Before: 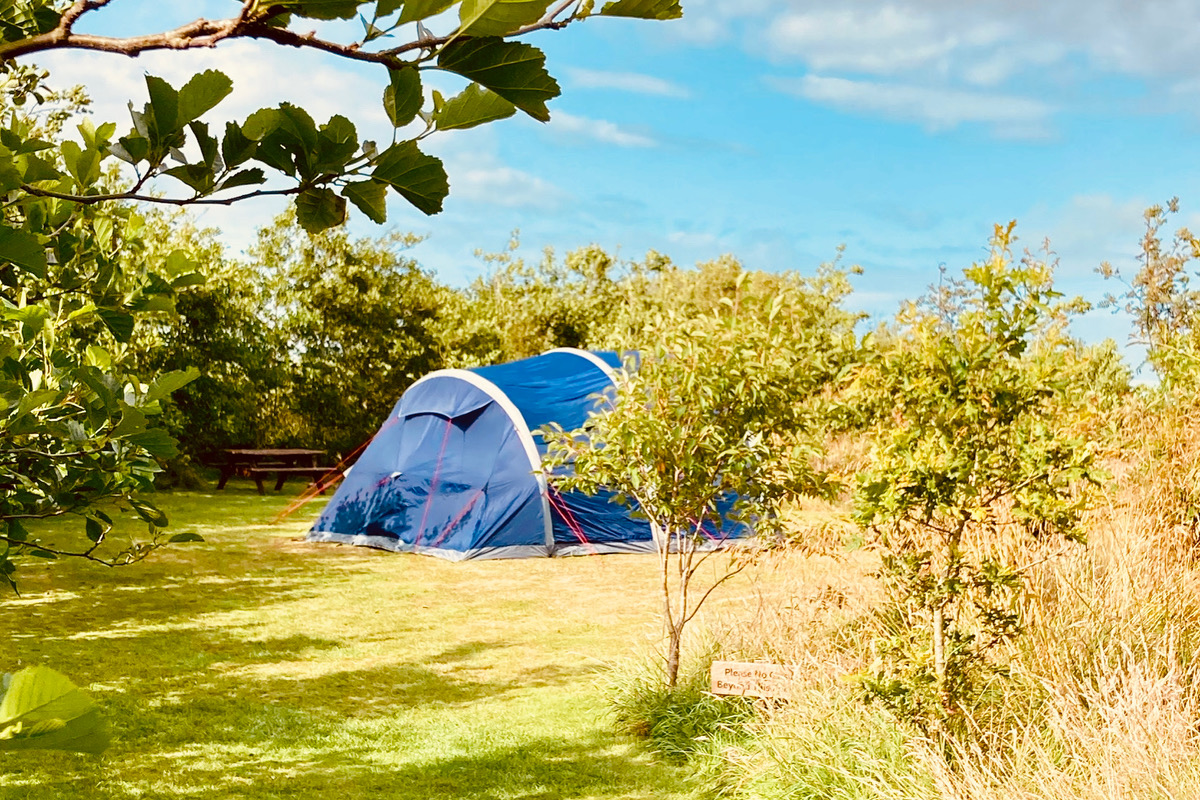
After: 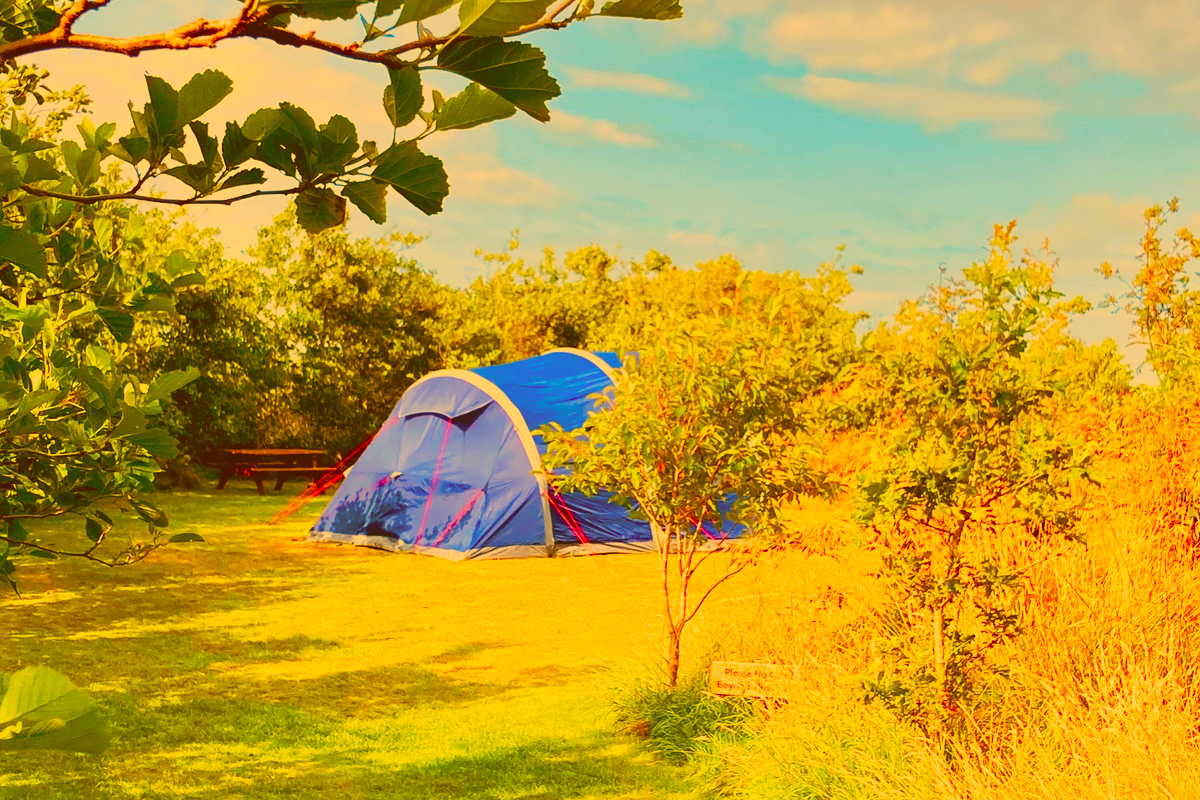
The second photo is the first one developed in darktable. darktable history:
contrast brightness saturation: contrast -0.28
tone curve: curves: ch0 [(0, 0) (0.003, 0.009) (0.011, 0.019) (0.025, 0.034) (0.044, 0.057) (0.069, 0.082) (0.1, 0.104) (0.136, 0.131) (0.177, 0.165) (0.224, 0.212) (0.277, 0.279) (0.335, 0.342) (0.399, 0.401) (0.468, 0.477) (0.543, 0.572) (0.623, 0.675) (0.709, 0.772) (0.801, 0.85) (0.898, 0.942) (1, 1)], preserve colors none
color correction: highlights a* 10.44, highlights b* 30.04, shadows a* 2.73, shadows b* 17.51, saturation 1.72
